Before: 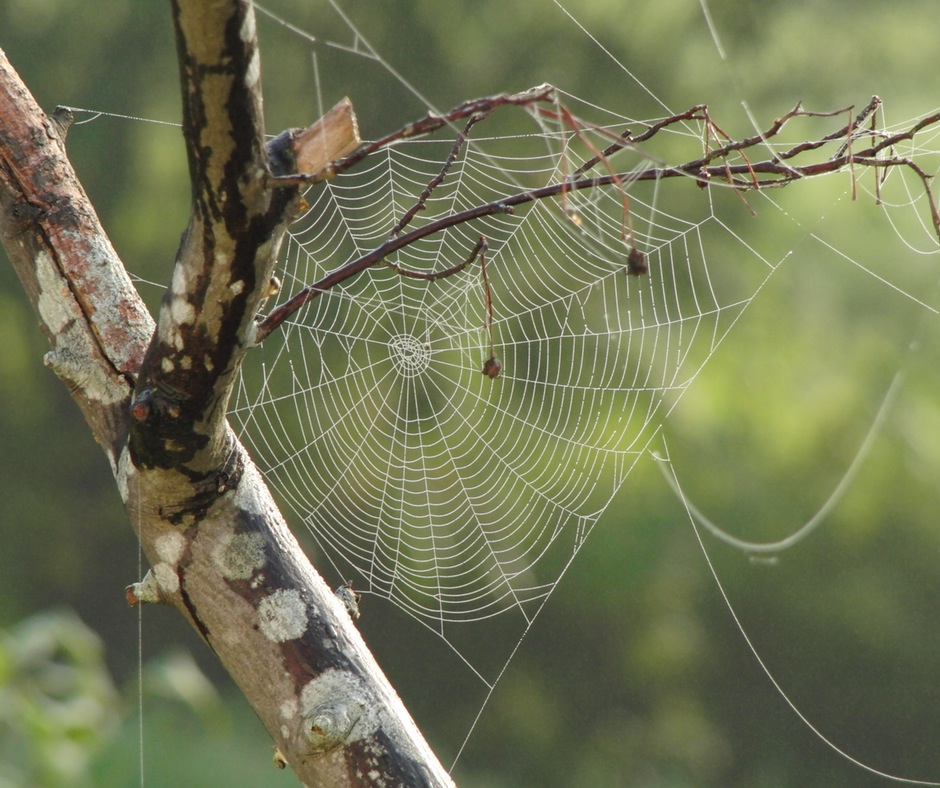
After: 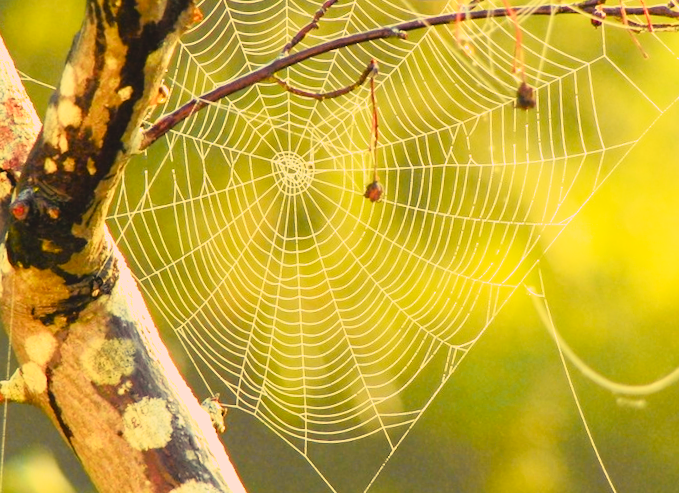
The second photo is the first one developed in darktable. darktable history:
color zones: curves: ch1 [(0.29, 0.492) (0.373, 0.185) (0.509, 0.481)]; ch2 [(0.25, 0.462) (0.749, 0.457)]
crop and rotate: angle -4.04°, left 9.782%, top 20.38%, right 12%, bottom 11.898%
filmic rgb: black relative exposure -12.78 EV, white relative exposure 2.82 EV, target black luminance 0%, hardness 8.61, latitude 70.11%, contrast 1.136, shadows ↔ highlights balance -0.644%
exposure: black level correction 0, exposure 0.702 EV, compensate exposure bias true, compensate highlight preservation false
color balance rgb: highlights gain › luminance 15.432%, highlights gain › chroma 7.032%, highlights gain › hue 123.25°, perceptual saturation grading › global saturation 20%, perceptual saturation grading › highlights -25.638%, perceptual saturation grading › shadows 24.825%, global vibrance 20%
contrast brightness saturation: contrast -0.286
color correction: highlights a* 20.87, highlights b* 19.21
tone curve: curves: ch0 [(0, 0.022) (0.177, 0.086) (0.392, 0.438) (0.704, 0.844) (0.858, 0.938) (1, 0.981)]; ch1 [(0, 0) (0.402, 0.36) (0.476, 0.456) (0.498, 0.497) (0.518, 0.521) (0.58, 0.598) (0.619, 0.65) (0.692, 0.737) (1, 1)]; ch2 [(0, 0) (0.415, 0.438) (0.483, 0.499) (0.503, 0.503) (0.526, 0.532) (0.563, 0.604) (0.626, 0.697) (0.699, 0.753) (0.997, 0.858)], color space Lab, independent channels, preserve colors none
